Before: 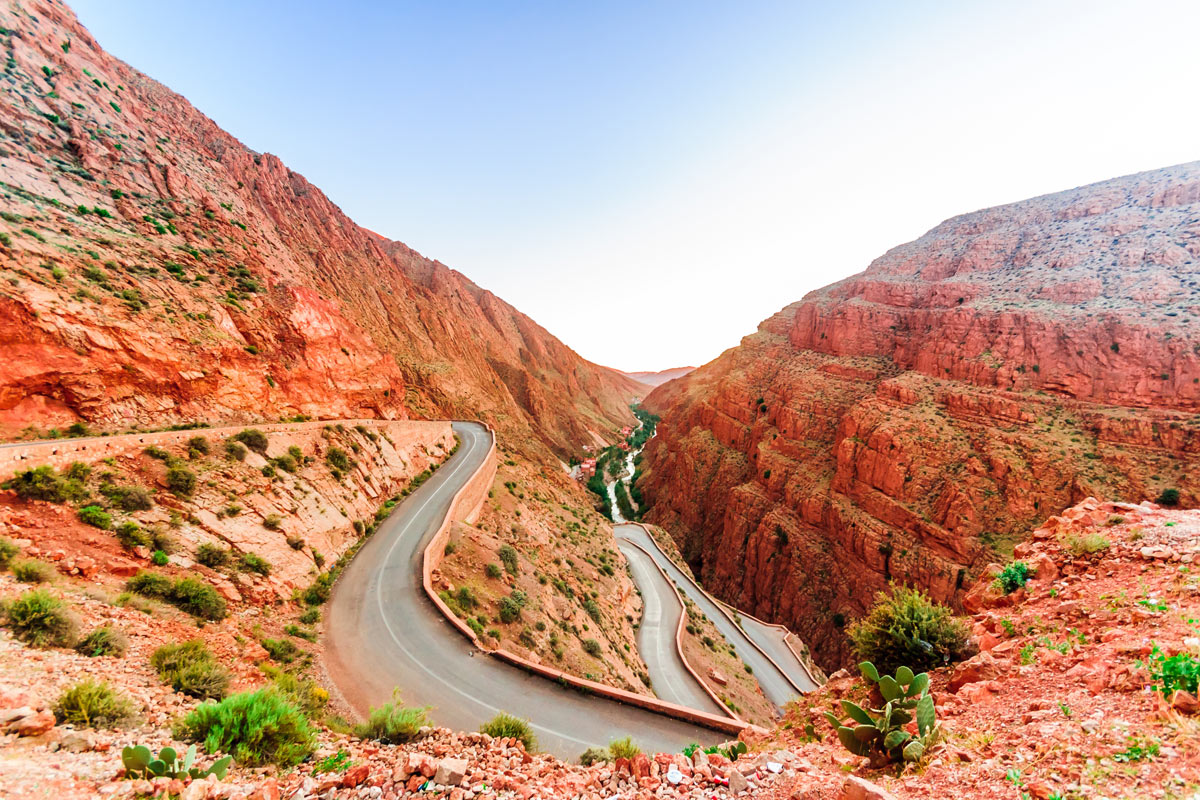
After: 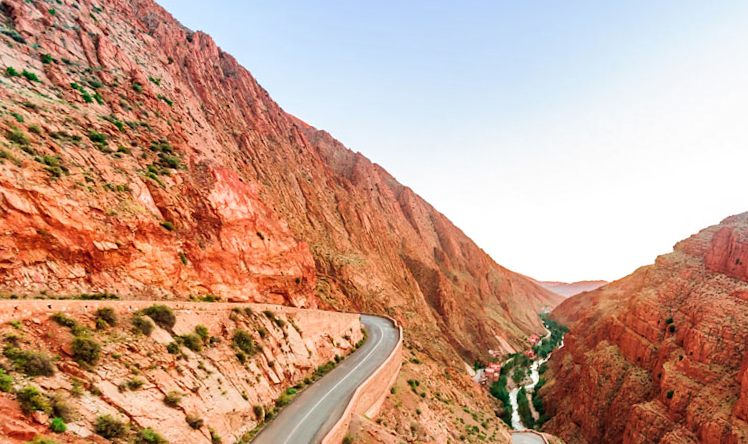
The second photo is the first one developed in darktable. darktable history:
local contrast: mode bilateral grid, contrast 20, coarseness 50, detail 120%, midtone range 0.2
contrast brightness saturation: saturation -0.05
crop and rotate: angle -4.99°, left 2.122%, top 6.945%, right 27.566%, bottom 30.519%
